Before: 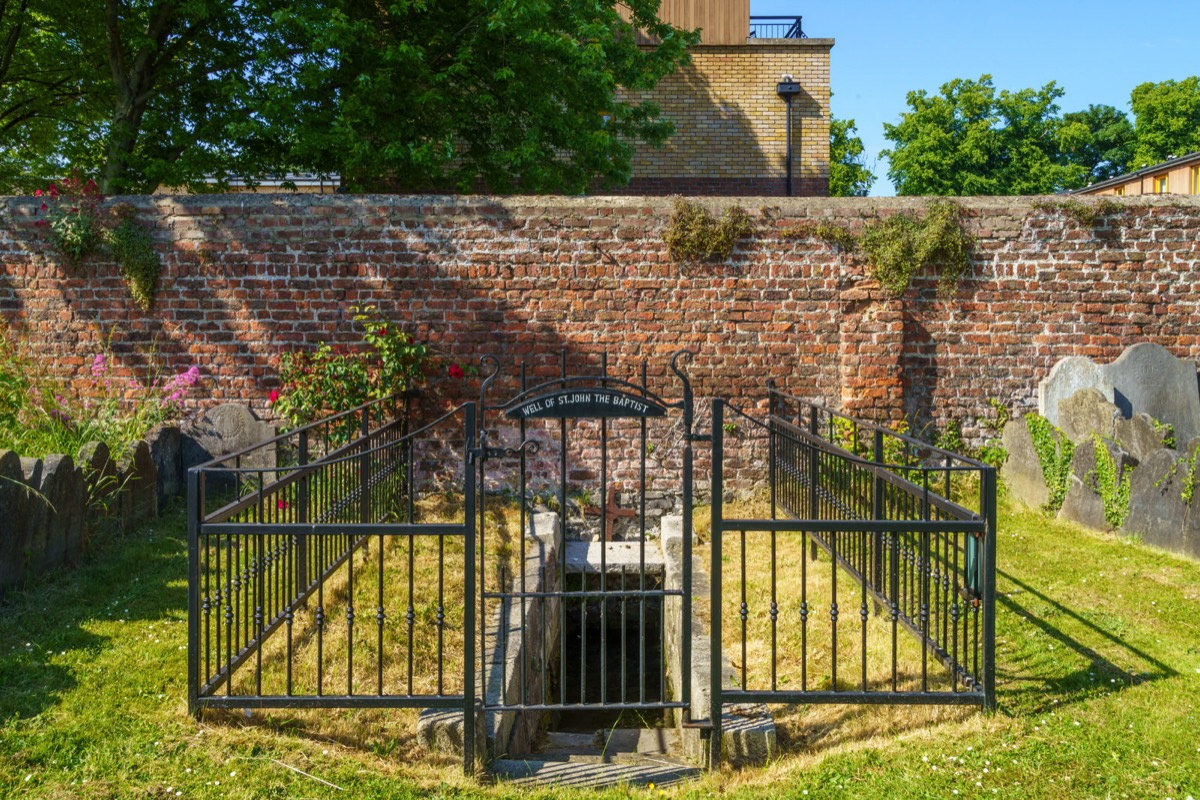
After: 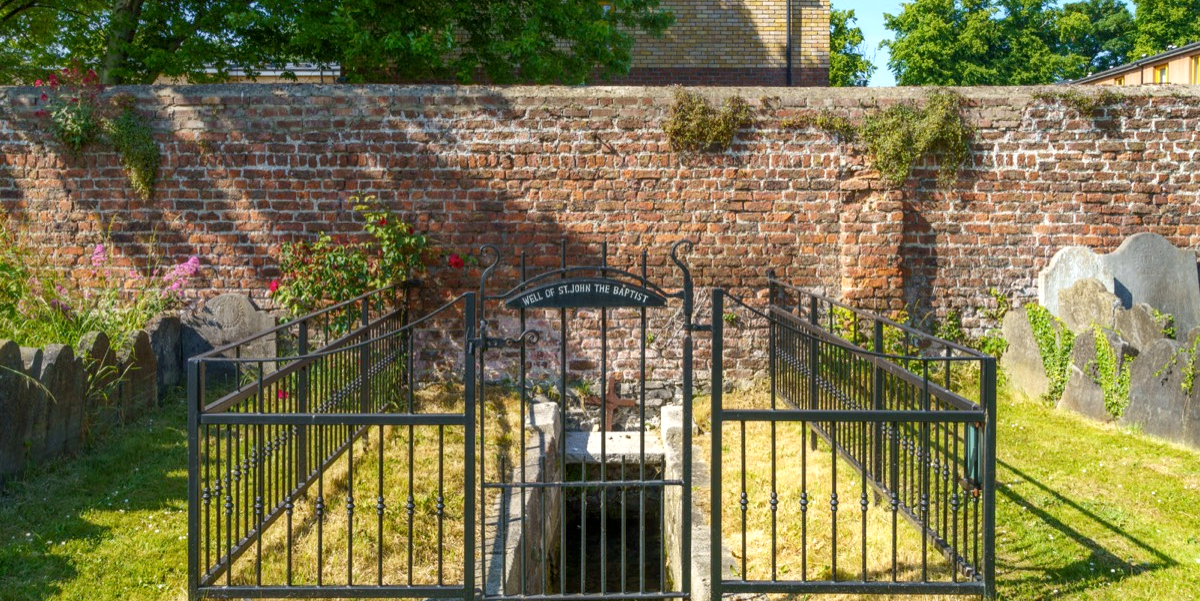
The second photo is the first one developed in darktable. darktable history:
crop: top 13.791%, bottom 11.01%
tone equalizer: -8 EV -0.001 EV, -7 EV 0.003 EV, -6 EV -0.002 EV, -5 EV -0.008 EV, -4 EV -0.087 EV, -3 EV -0.227 EV, -2 EV -0.291 EV, -1 EV 0.118 EV, +0 EV 0.312 EV
